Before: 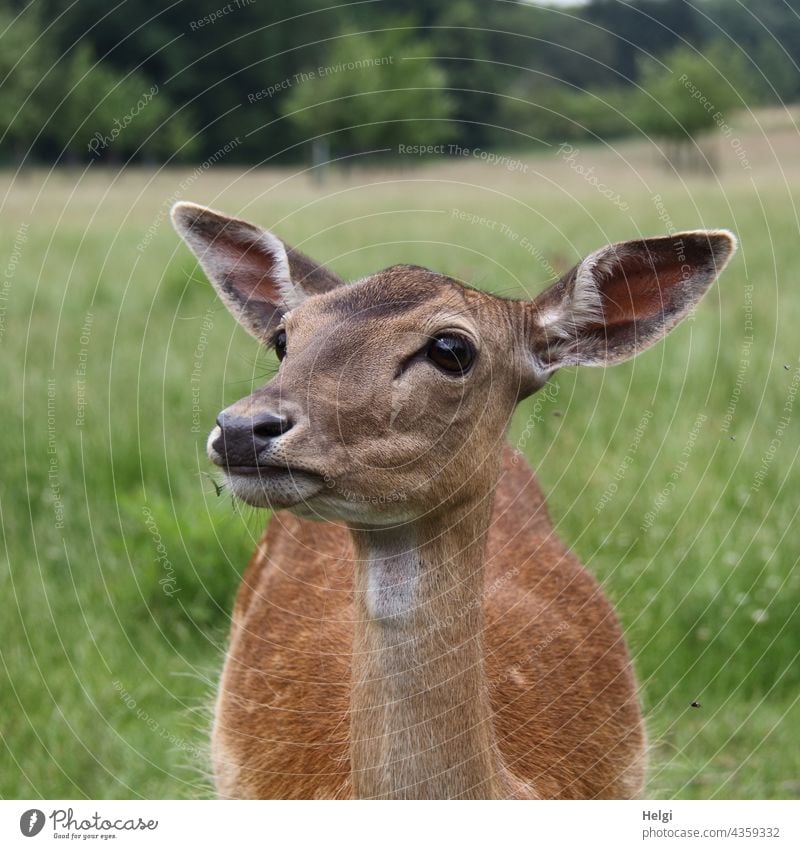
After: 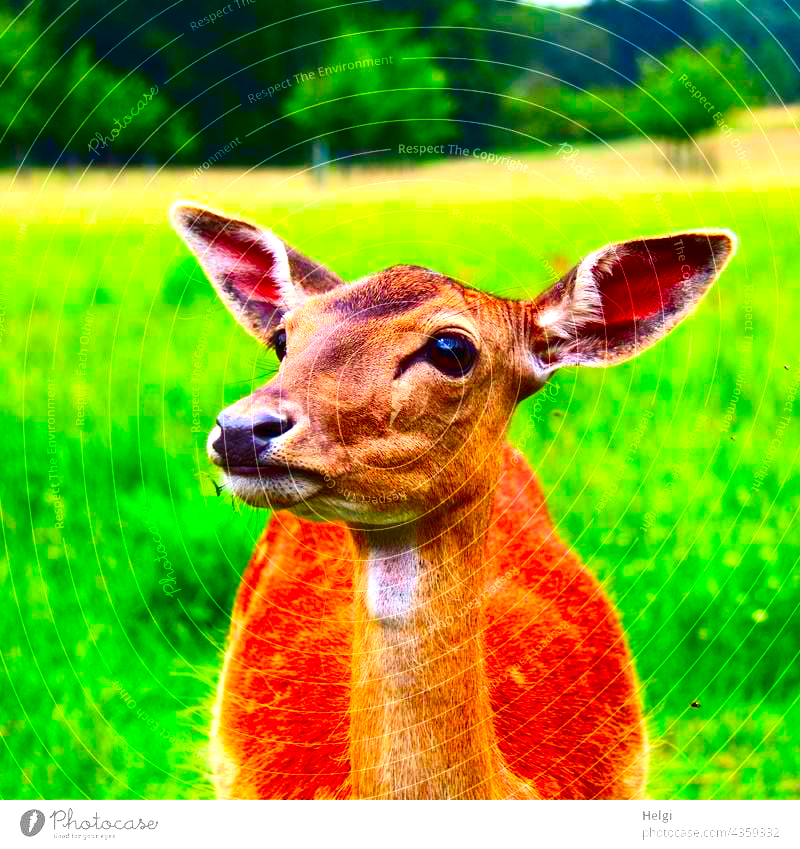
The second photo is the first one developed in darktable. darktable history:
color correction: highlights b* -0.046, saturation 2.99
exposure: black level correction 0.001, exposure 1.133 EV, compensate exposure bias true, compensate highlight preservation false
contrast brightness saturation: contrast 0.221, brightness -0.188, saturation 0.234
